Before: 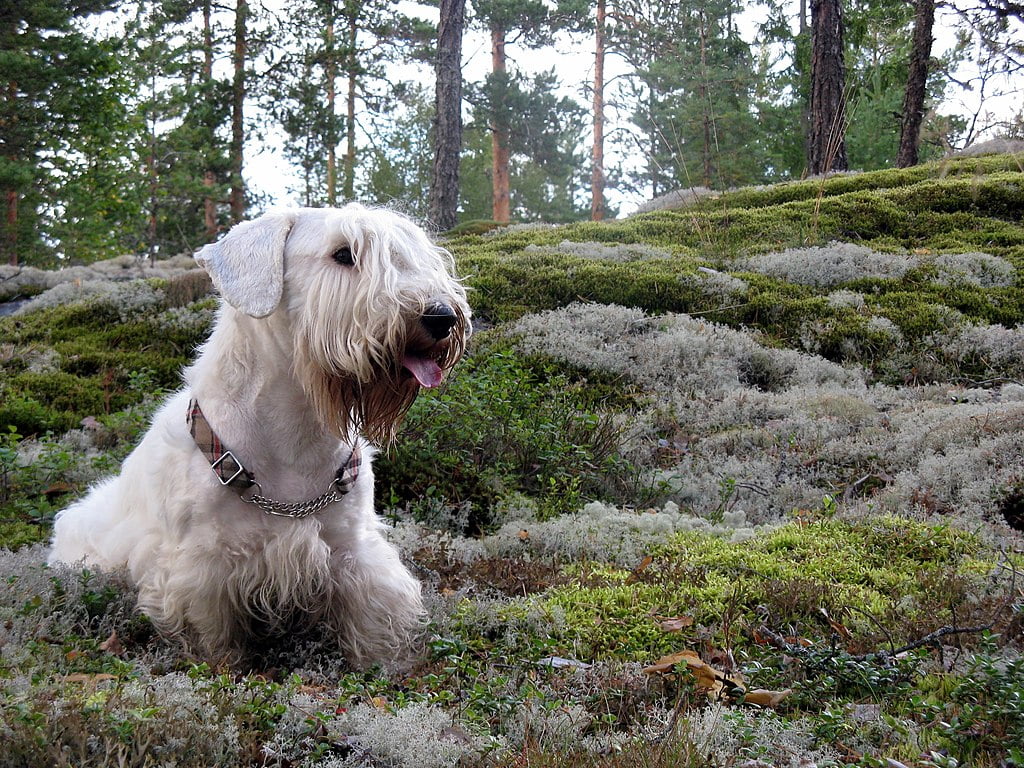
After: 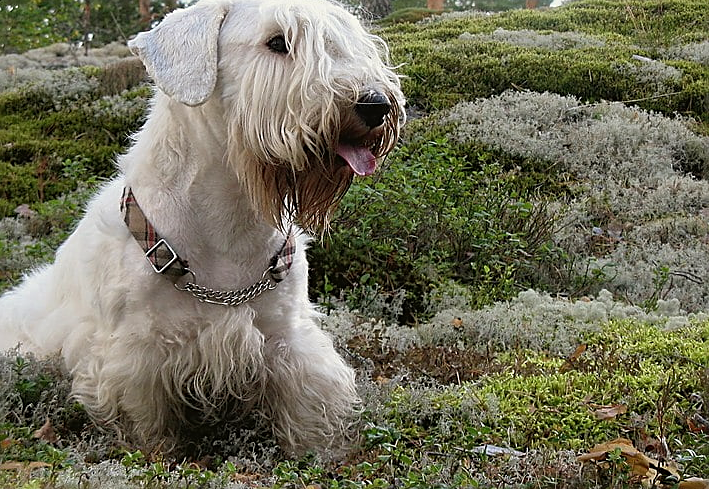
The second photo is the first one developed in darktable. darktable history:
color balance: mode lift, gamma, gain (sRGB), lift [1.04, 1, 1, 0.97], gamma [1.01, 1, 1, 0.97], gain [0.96, 1, 1, 0.97]
sharpen: on, module defaults
crop: left 6.488%, top 27.668%, right 24.183%, bottom 8.656%
